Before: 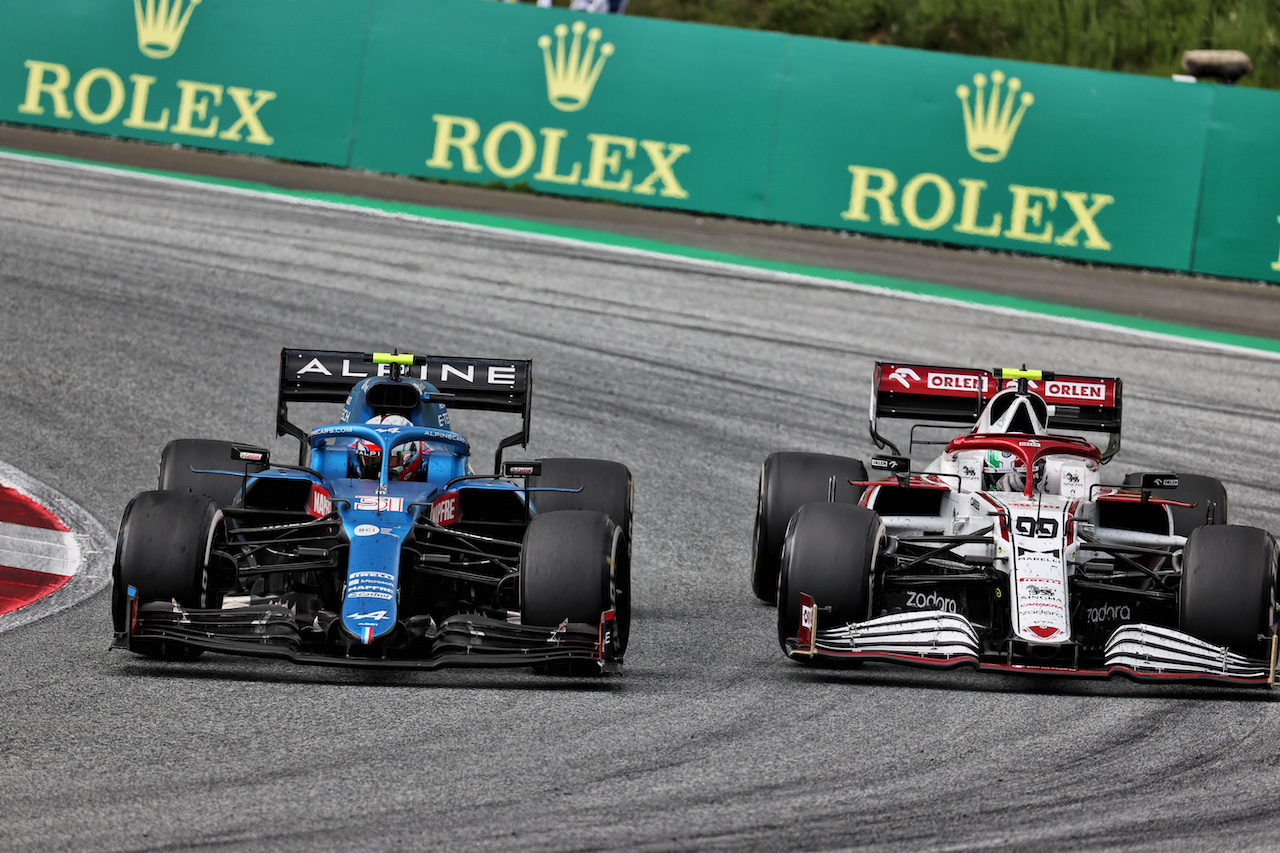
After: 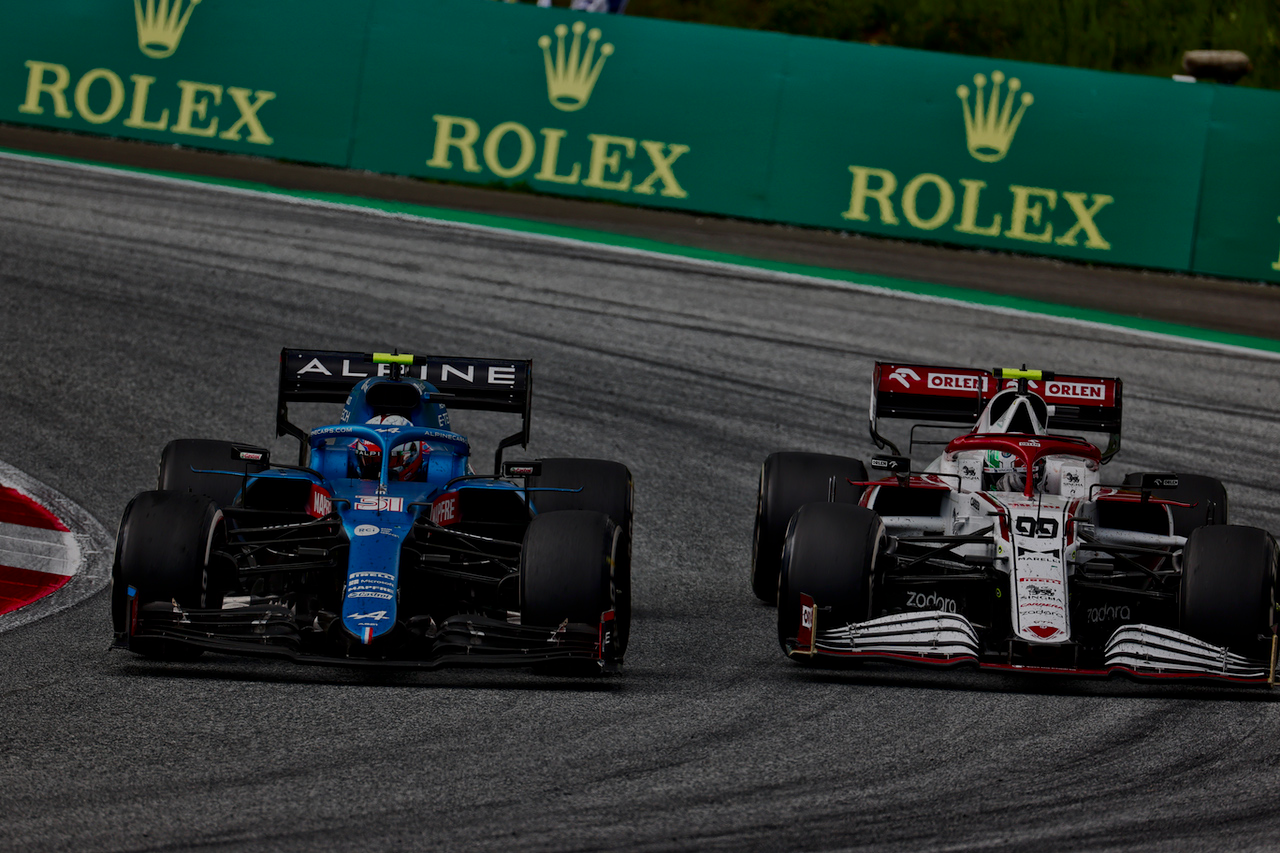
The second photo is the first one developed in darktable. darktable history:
contrast brightness saturation: contrast 0.102, brightness -0.257, saturation 0.14
exposure: black level correction 0, exposure -0.805 EV, compensate exposure bias true, compensate highlight preservation false
